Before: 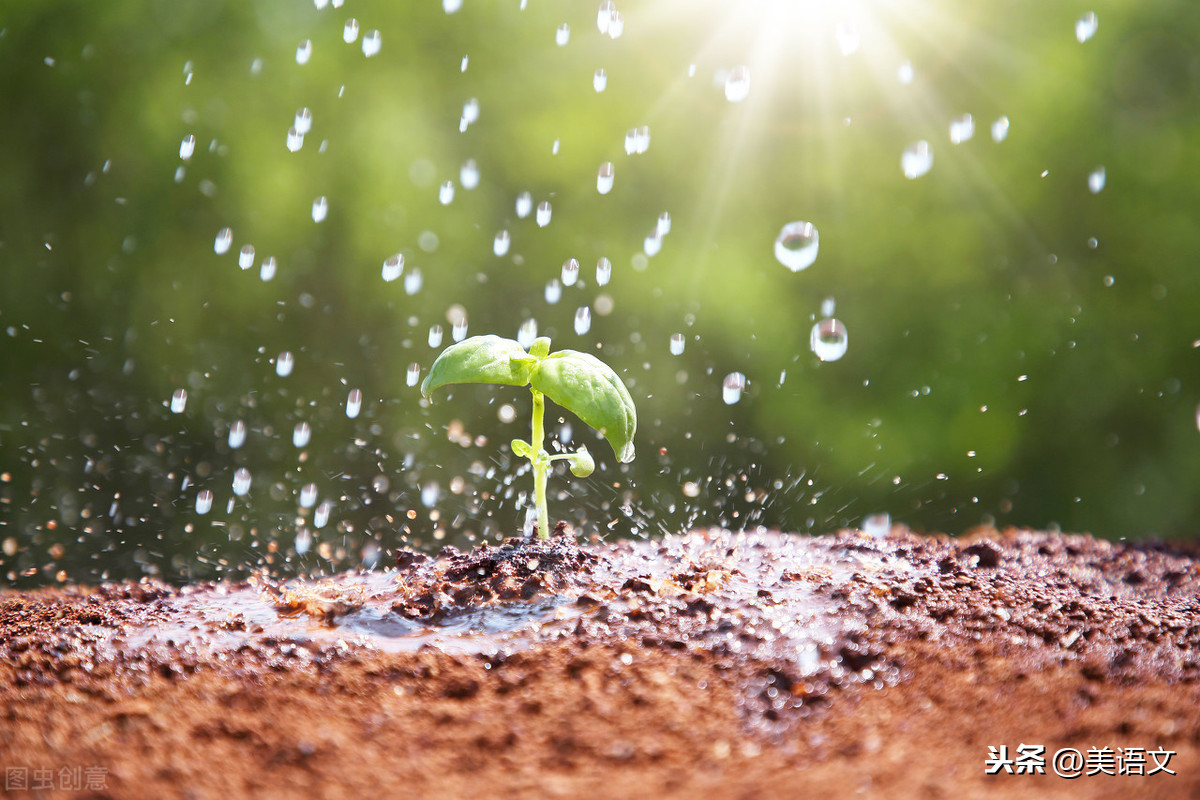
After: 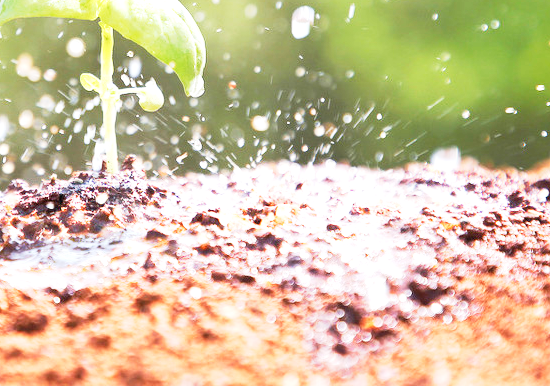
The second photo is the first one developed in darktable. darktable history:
base curve: curves: ch0 [(0, 0) (0.088, 0.125) (0.176, 0.251) (0.354, 0.501) (0.613, 0.749) (1, 0.877)], preserve colors none
exposure: black level correction 0, exposure 1.2 EV, compensate highlight preservation false
crop: left 35.976%, top 45.819%, right 18.162%, bottom 5.807%
